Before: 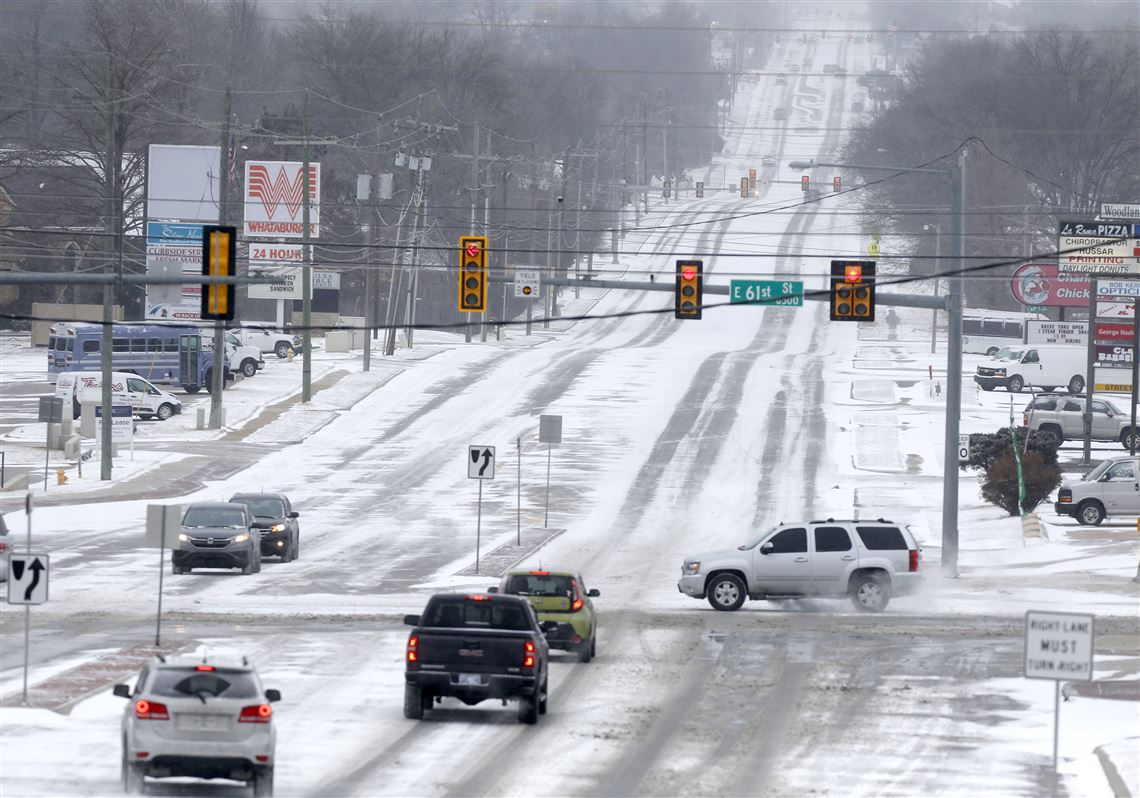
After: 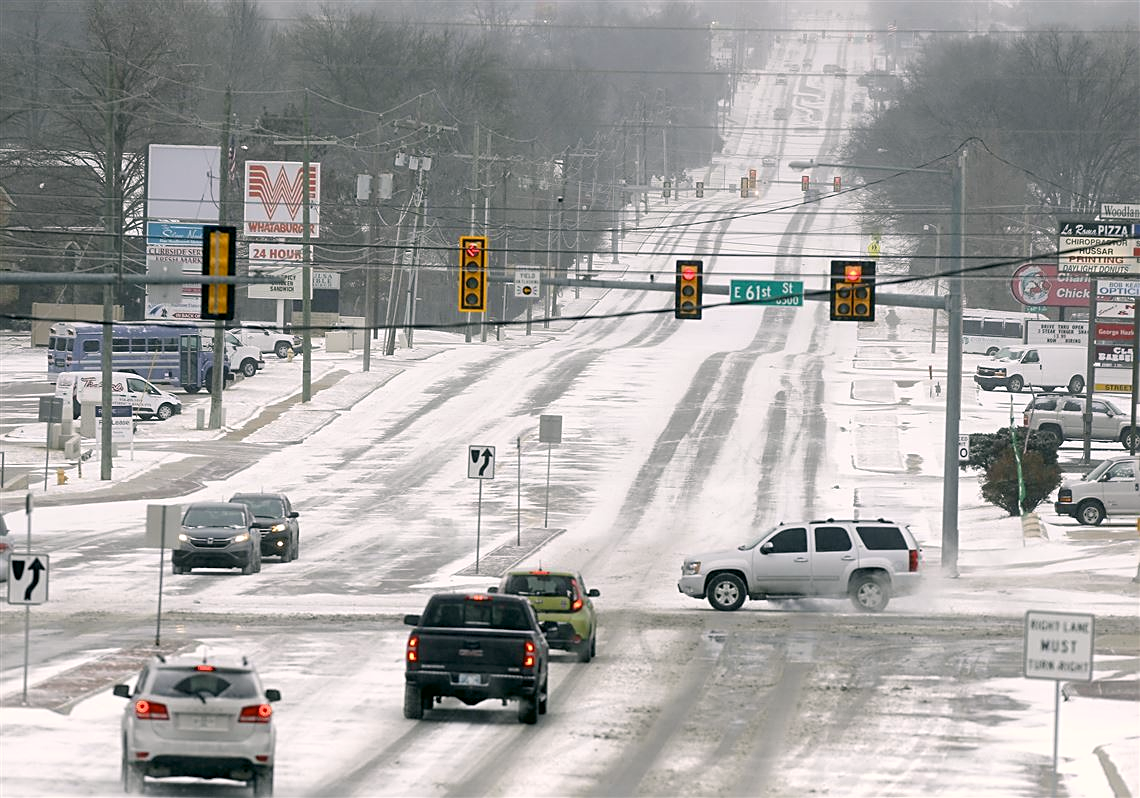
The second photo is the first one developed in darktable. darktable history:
sharpen: on, module defaults
color correction: highlights a* 4.02, highlights b* 4.98, shadows a* -7.55, shadows b* 4.98
